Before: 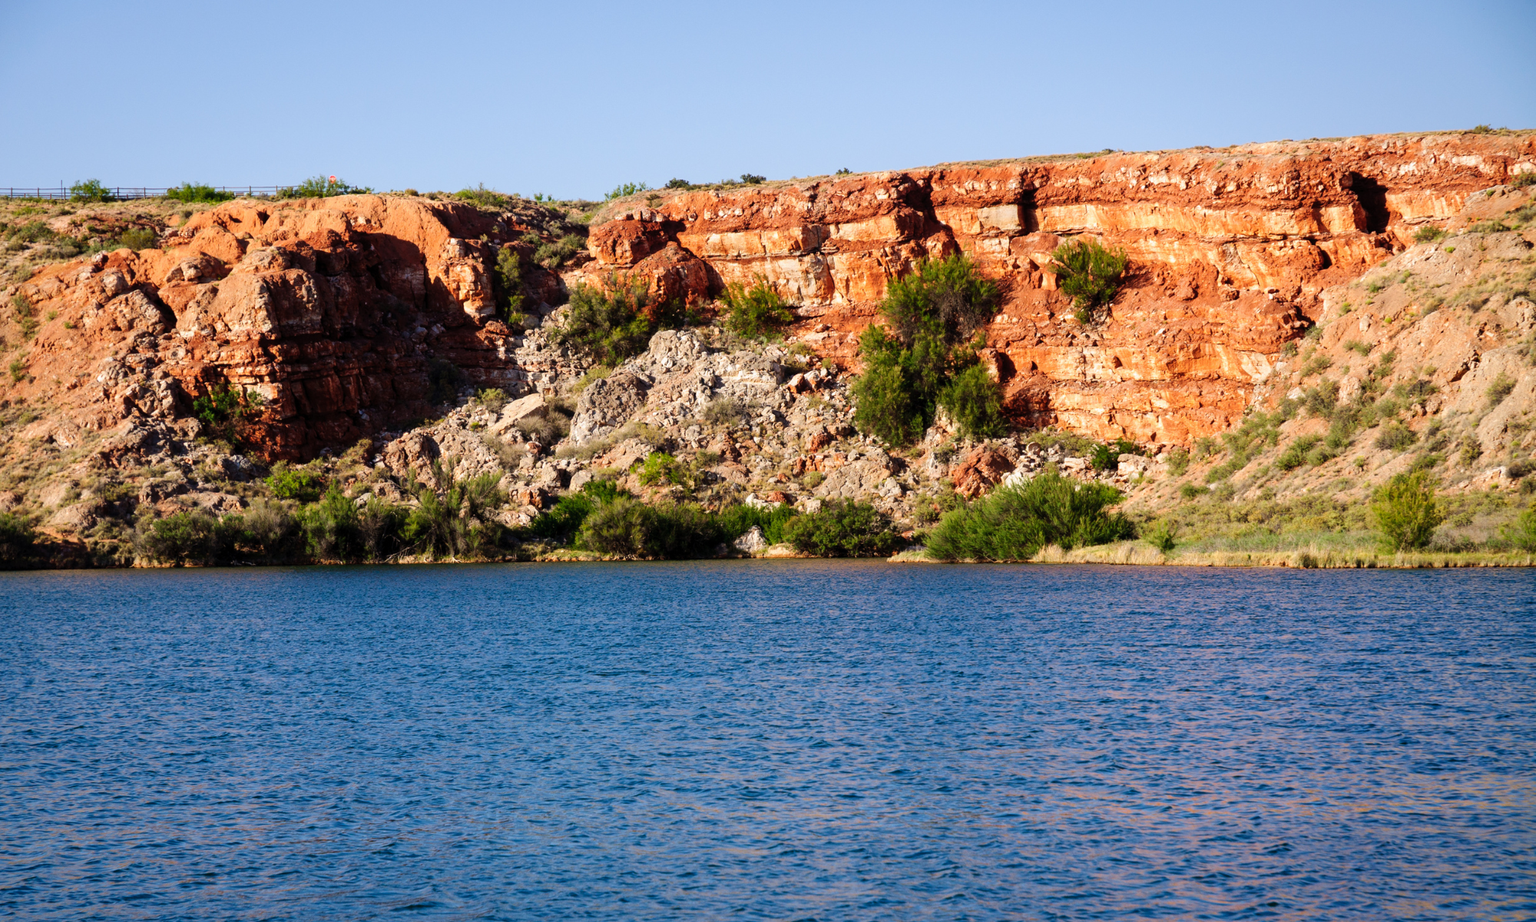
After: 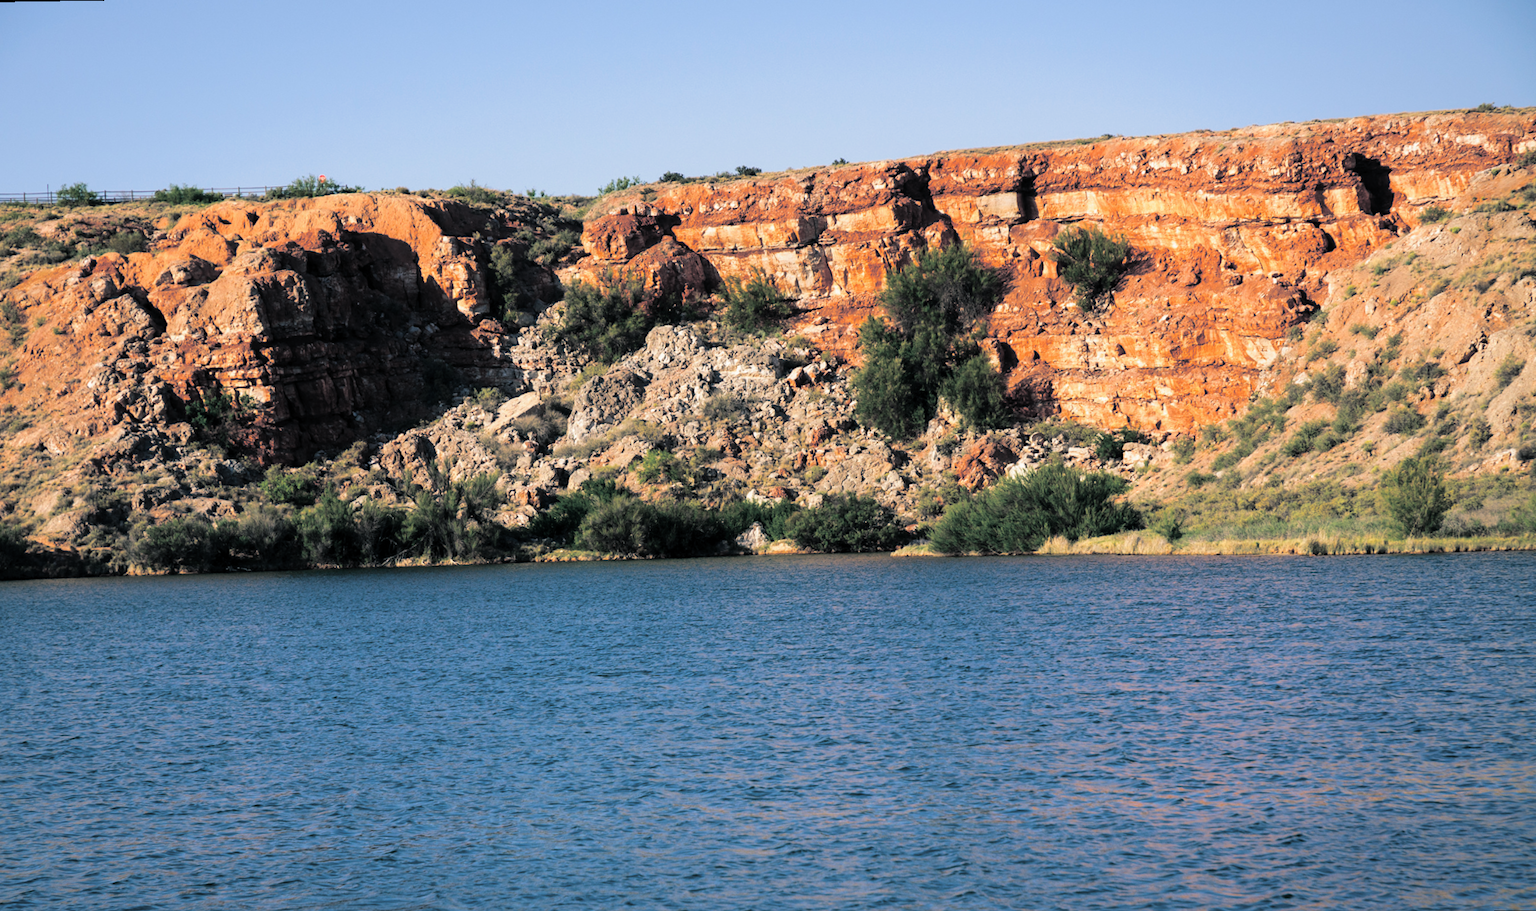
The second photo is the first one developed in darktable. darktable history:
rotate and perspective: rotation -1°, crop left 0.011, crop right 0.989, crop top 0.025, crop bottom 0.975
split-toning: shadows › hue 205.2°, shadows › saturation 0.29, highlights › hue 50.4°, highlights › saturation 0.38, balance -49.9
